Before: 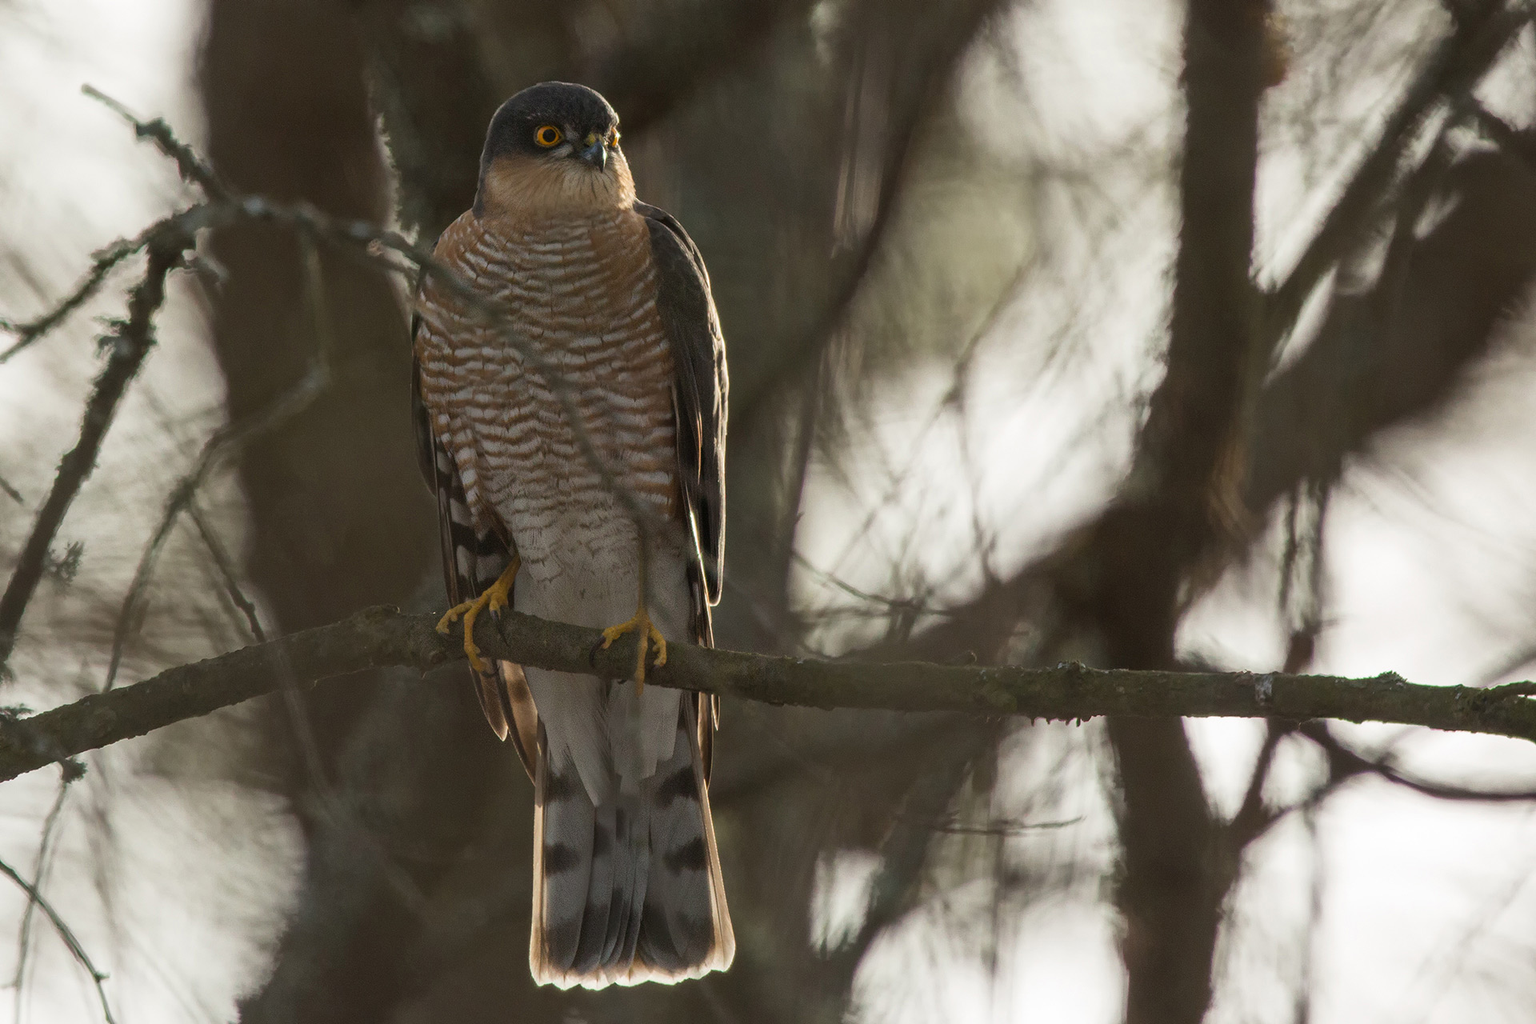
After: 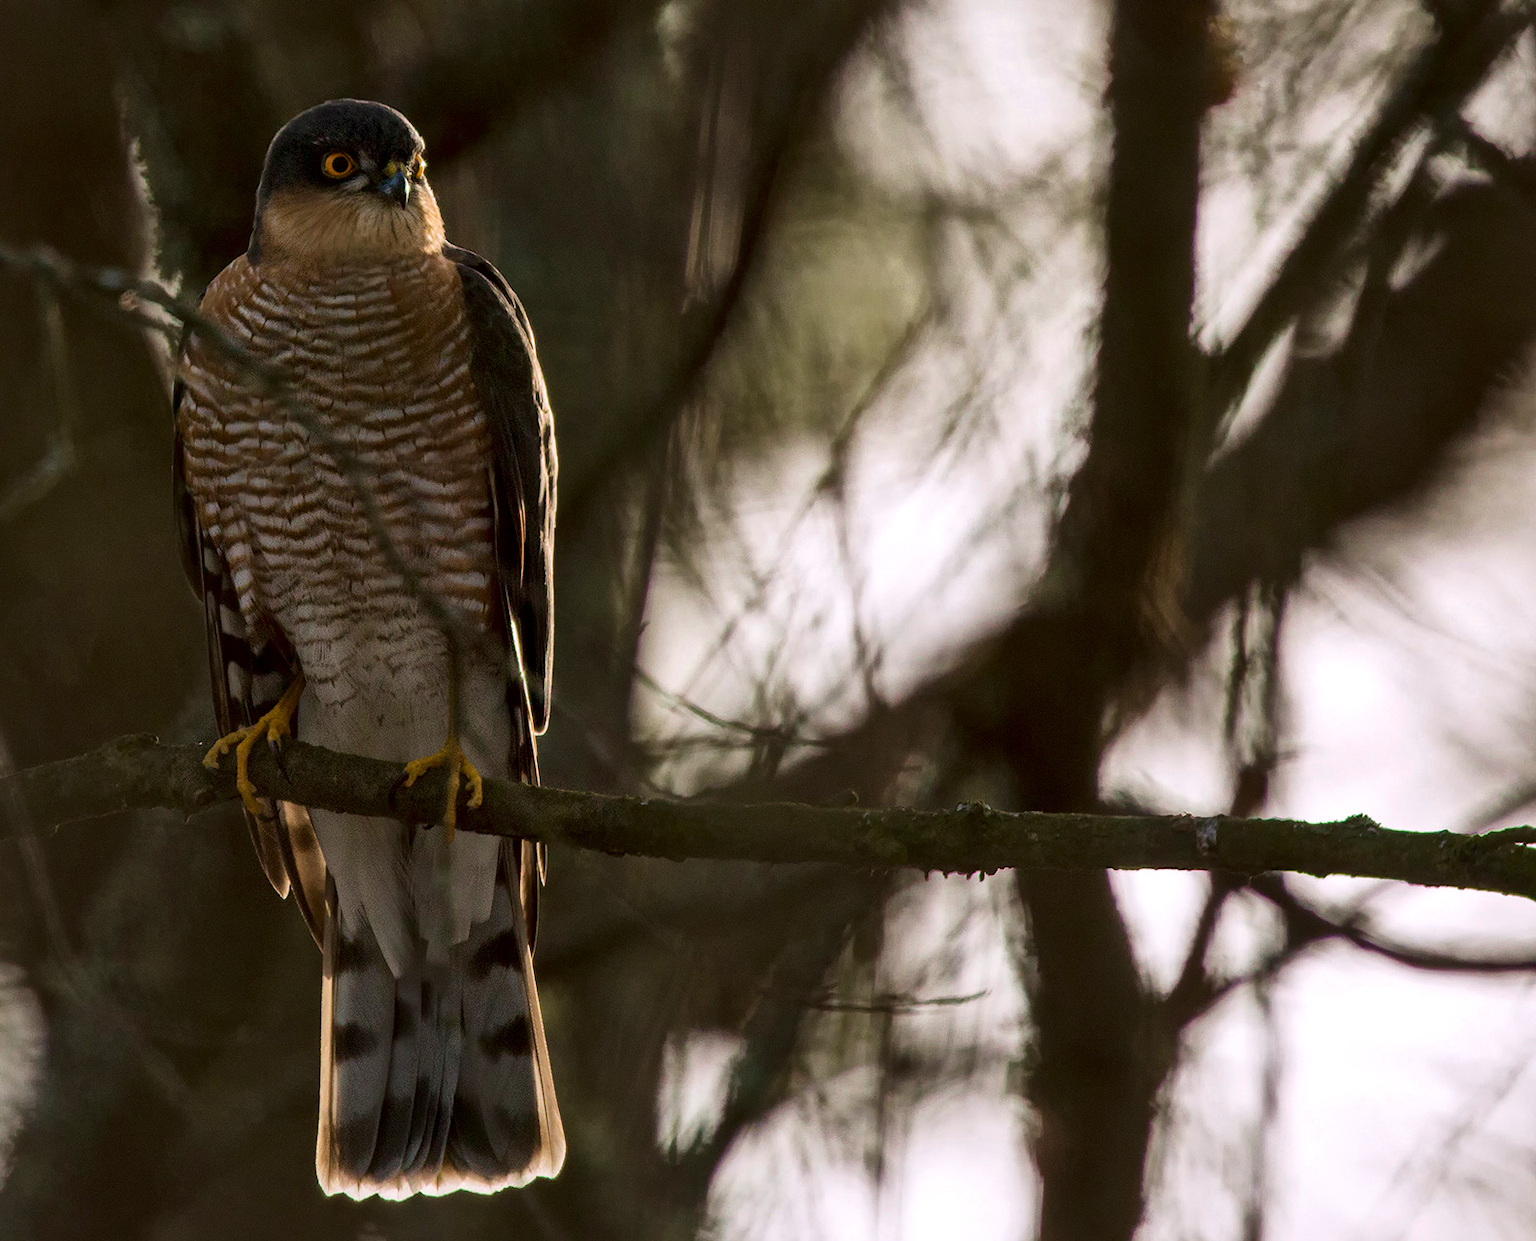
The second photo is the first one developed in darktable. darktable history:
crop: left 17.525%, bottom 0.036%
contrast brightness saturation: contrast 0.069, brightness -0.13, saturation 0.059
local contrast: mode bilateral grid, contrast 25, coarseness 61, detail 152%, midtone range 0.2
velvia: on, module defaults
base curve: curves: ch0 [(0, 0) (0.303, 0.277) (1, 1)]
color balance rgb: highlights gain › chroma 2.064%, highlights gain › hue 288.02°, linear chroma grading › global chroma 9.748%, perceptual saturation grading › global saturation 0.321%, global vibrance 20%
